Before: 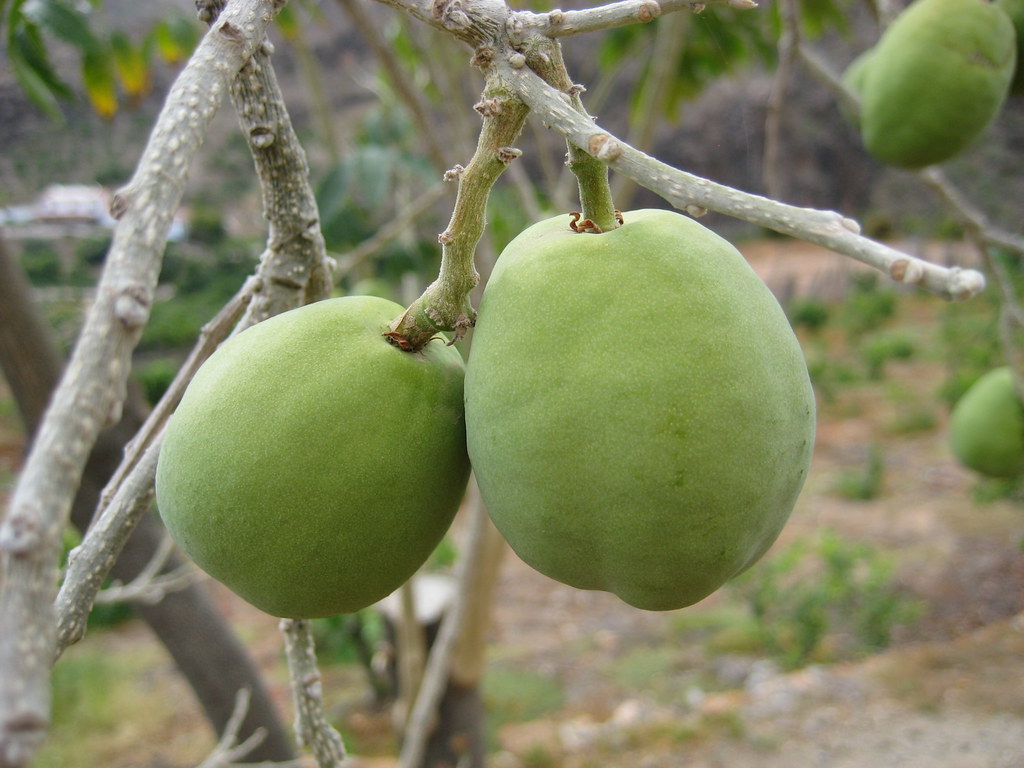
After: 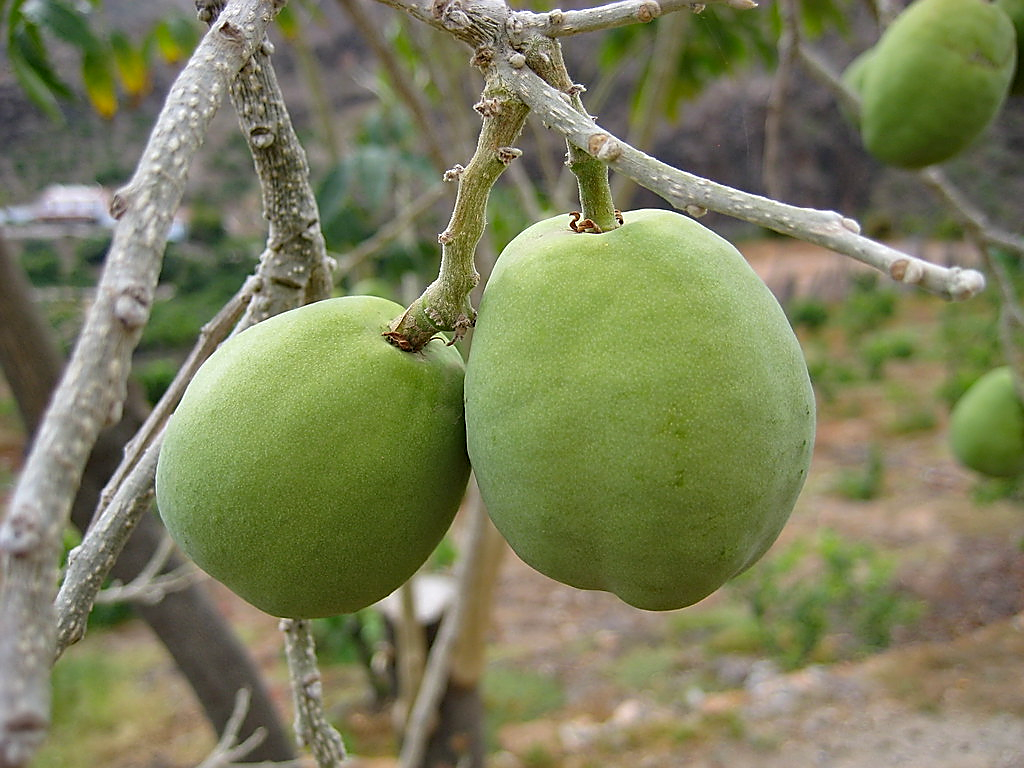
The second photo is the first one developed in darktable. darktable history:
haze removal: compatibility mode true, adaptive false
sharpen: radius 1.4, amount 1.25, threshold 0.7
